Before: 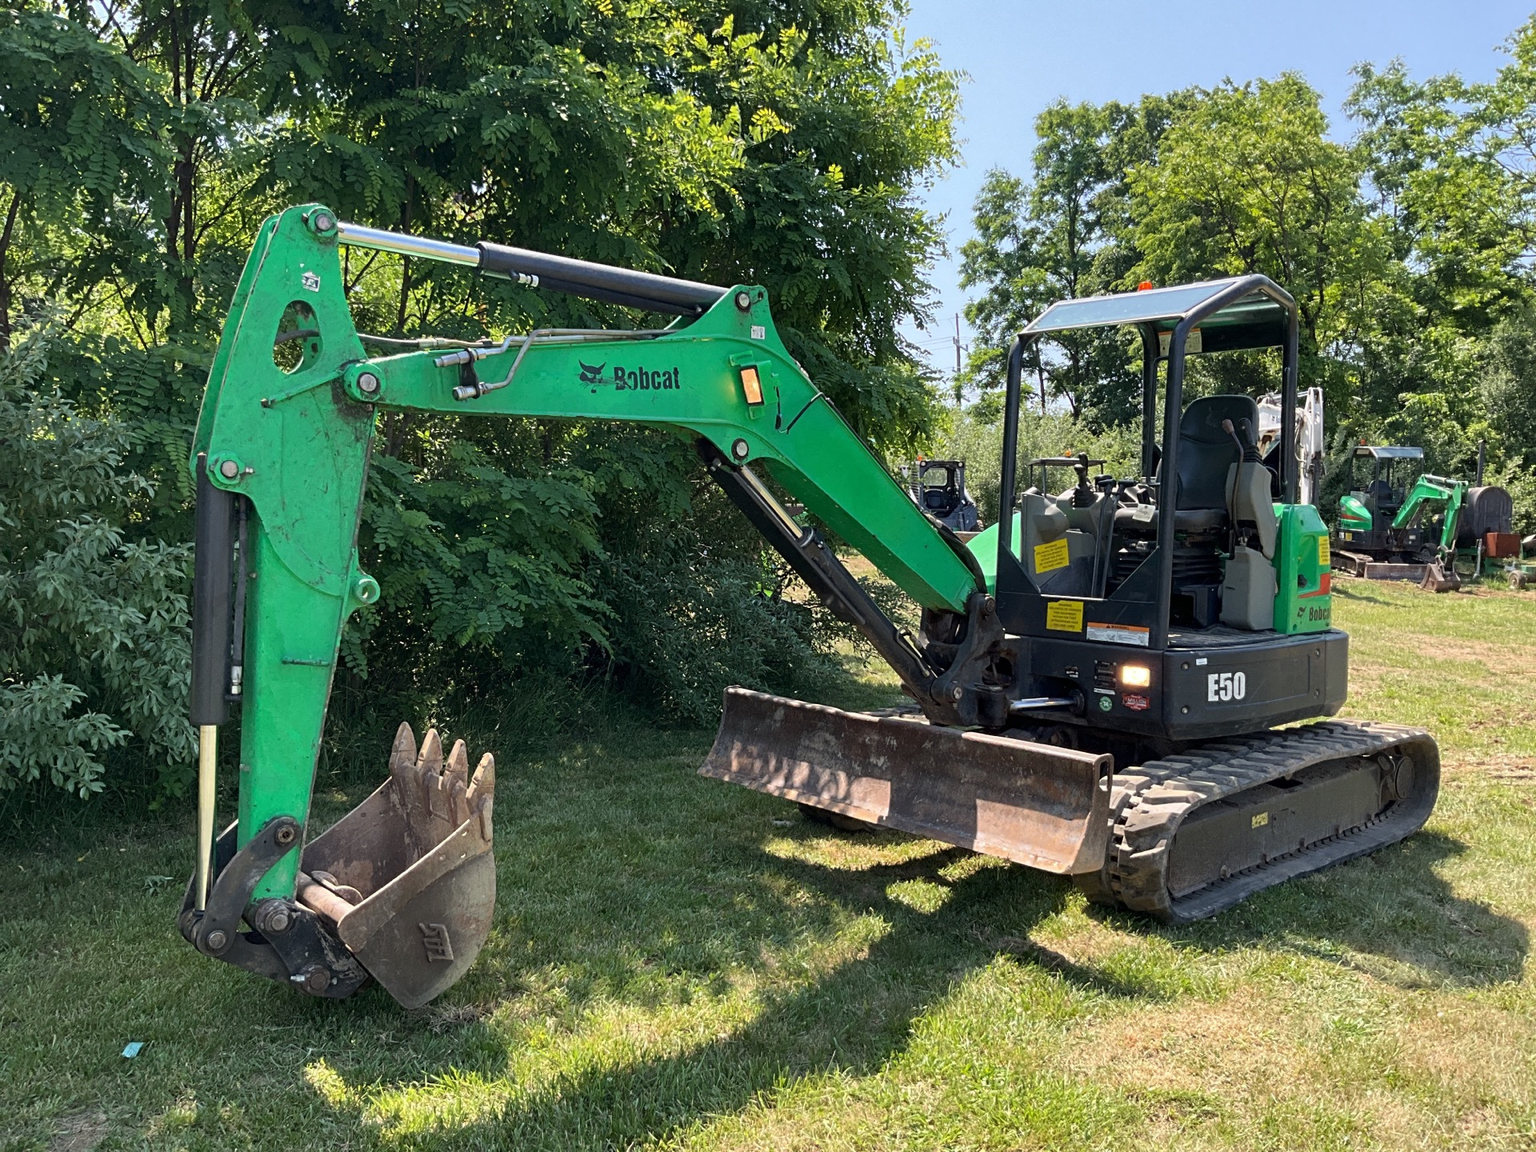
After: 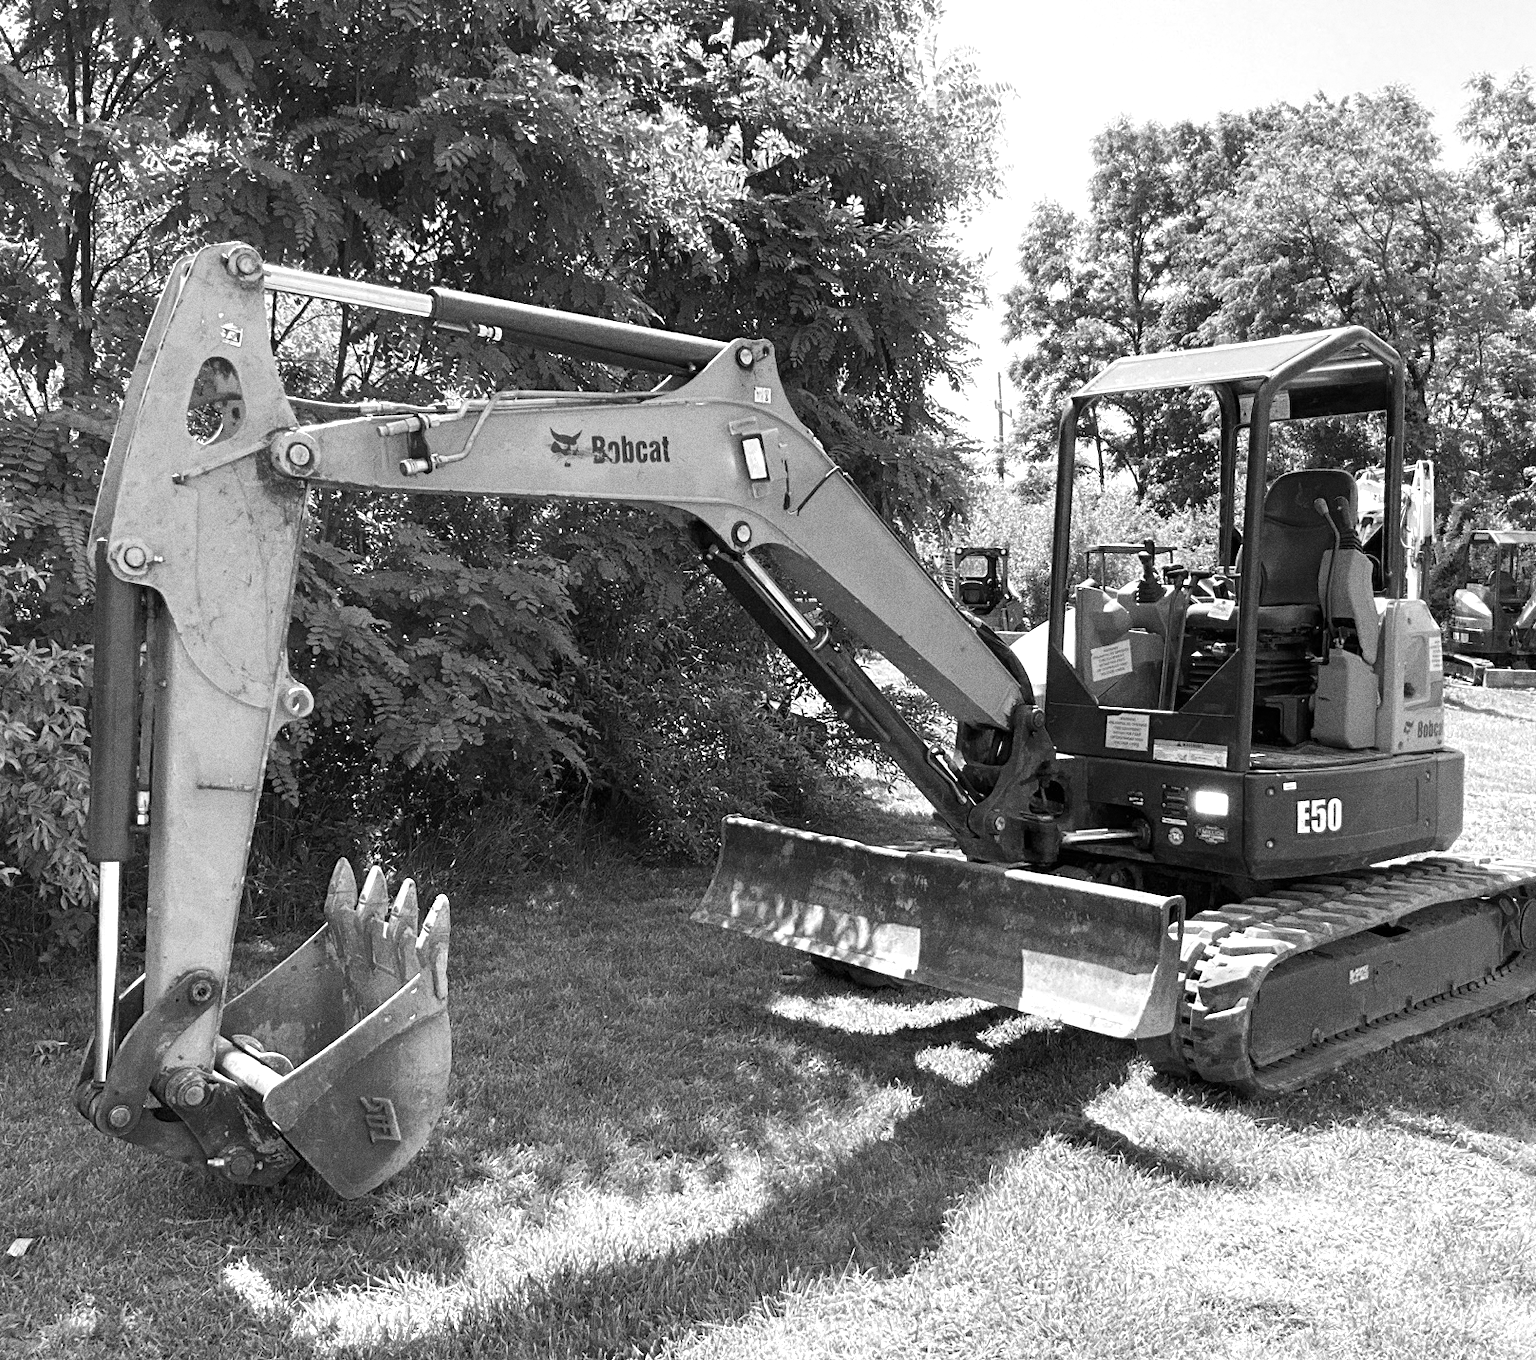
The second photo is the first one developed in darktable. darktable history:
monochrome: on, module defaults
crop: left 7.598%, right 7.873%
exposure: exposure 0.74 EV, compensate highlight preservation false
grain: coarseness 0.09 ISO, strength 40%
white balance: red 0.986, blue 1.01
